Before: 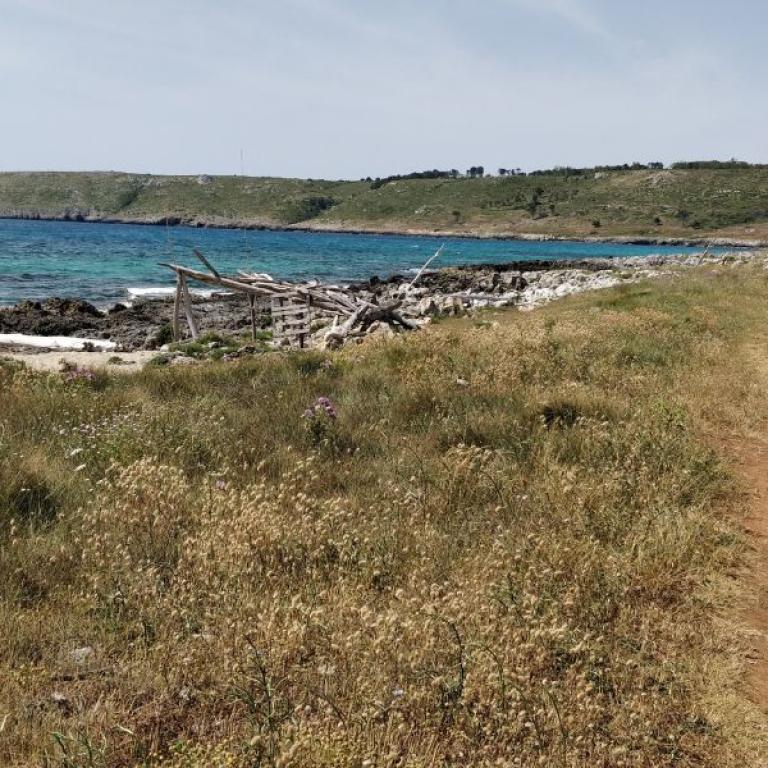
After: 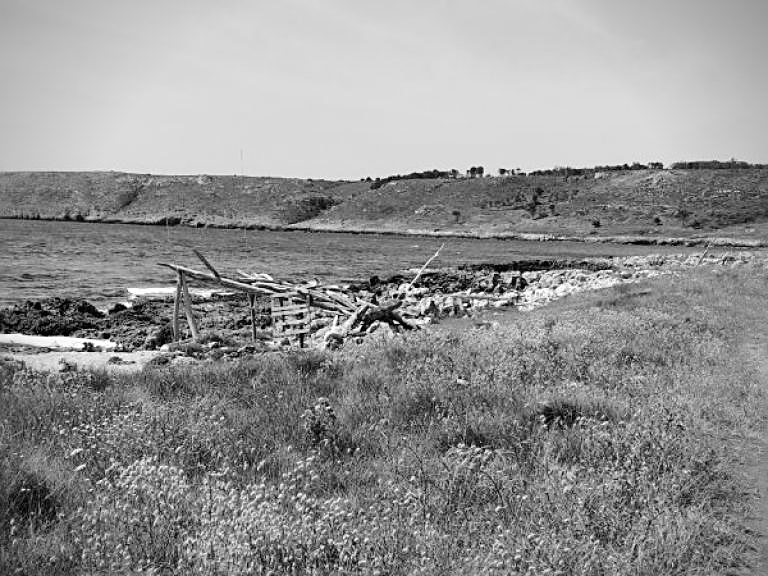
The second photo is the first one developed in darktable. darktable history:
vignetting: on, module defaults
monochrome: on, module defaults
tone curve: curves: ch0 [(0, 0.01) (0.052, 0.045) (0.136, 0.133) (0.29, 0.332) (0.453, 0.531) (0.676, 0.751) (0.89, 0.919) (1, 1)]; ch1 [(0, 0) (0.094, 0.081) (0.285, 0.299) (0.385, 0.403) (0.446, 0.443) (0.495, 0.496) (0.544, 0.552) (0.589, 0.612) (0.722, 0.728) (1, 1)]; ch2 [(0, 0) (0.257, 0.217) (0.43, 0.421) (0.498, 0.507) (0.531, 0.544) (0.56, 0.579) (0.625, 0.642) (1, 1)], color space Lab, independent channels, preserve colors none
sharpen: on, module defaults
crop: bottom 24.967%
